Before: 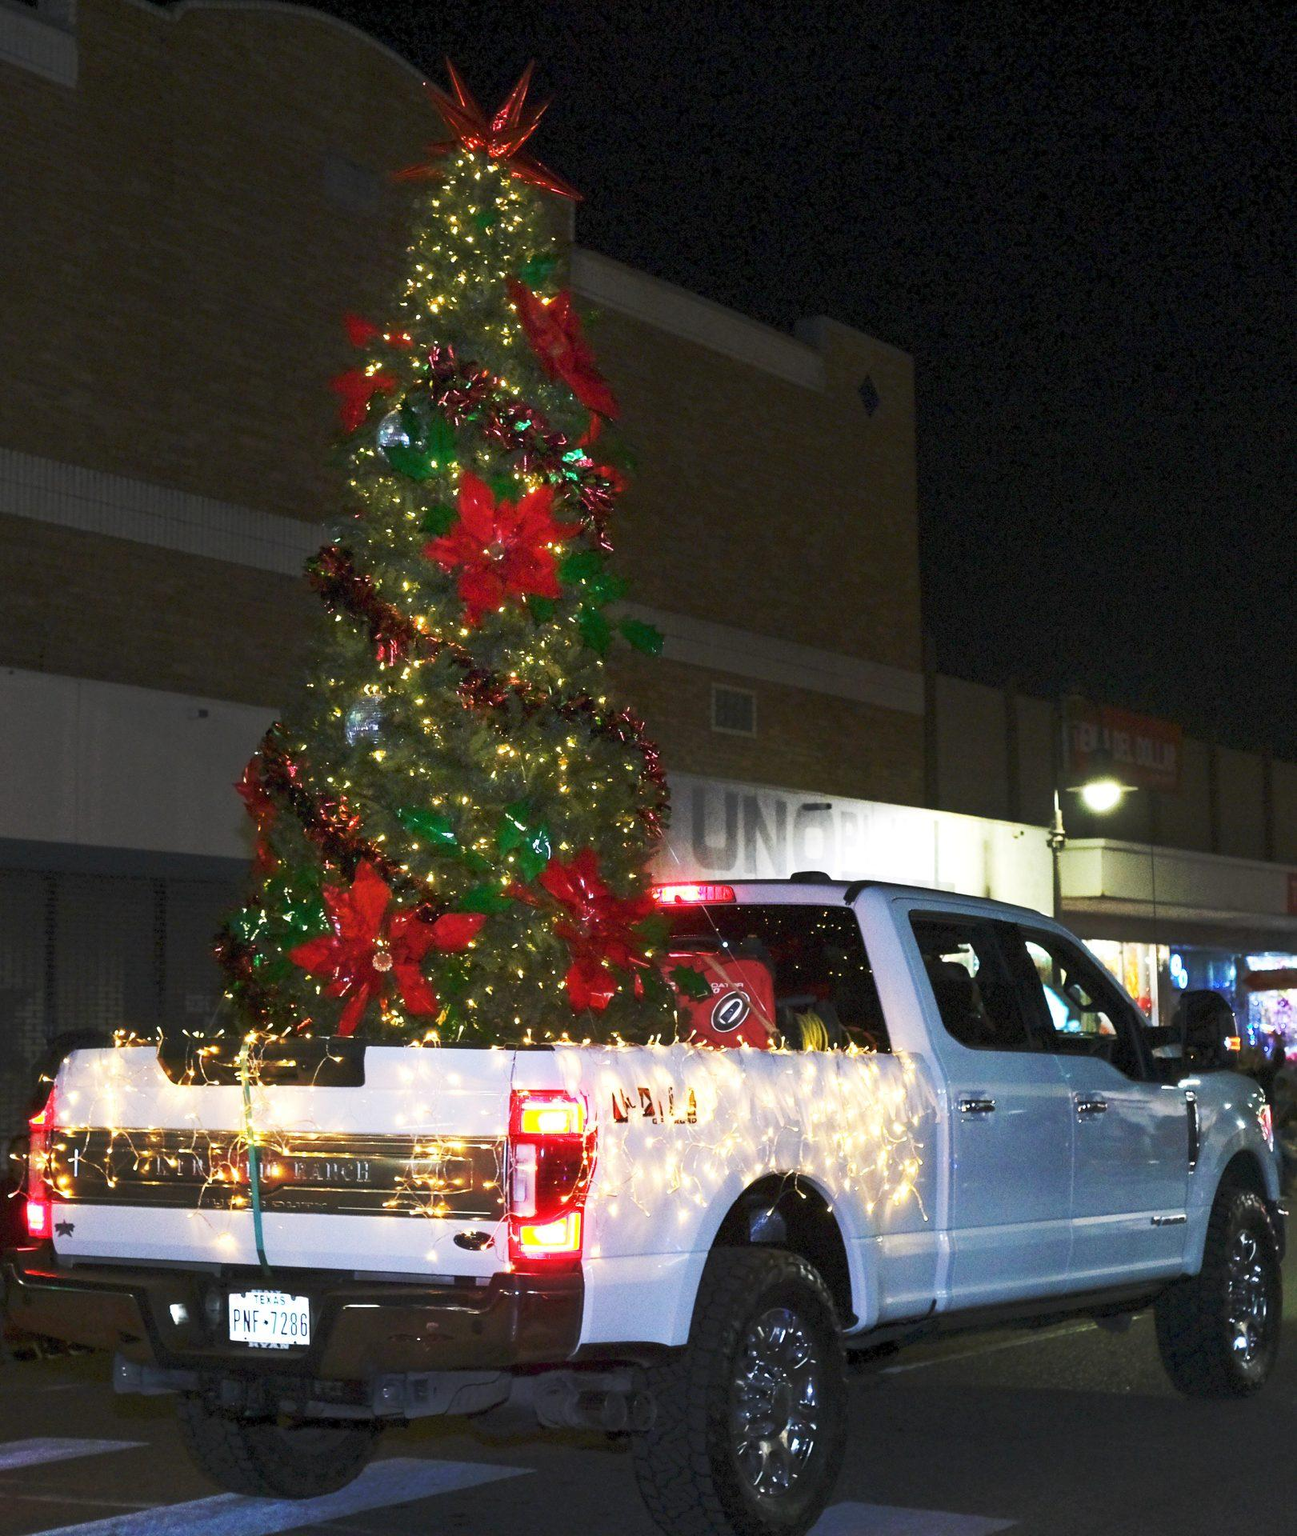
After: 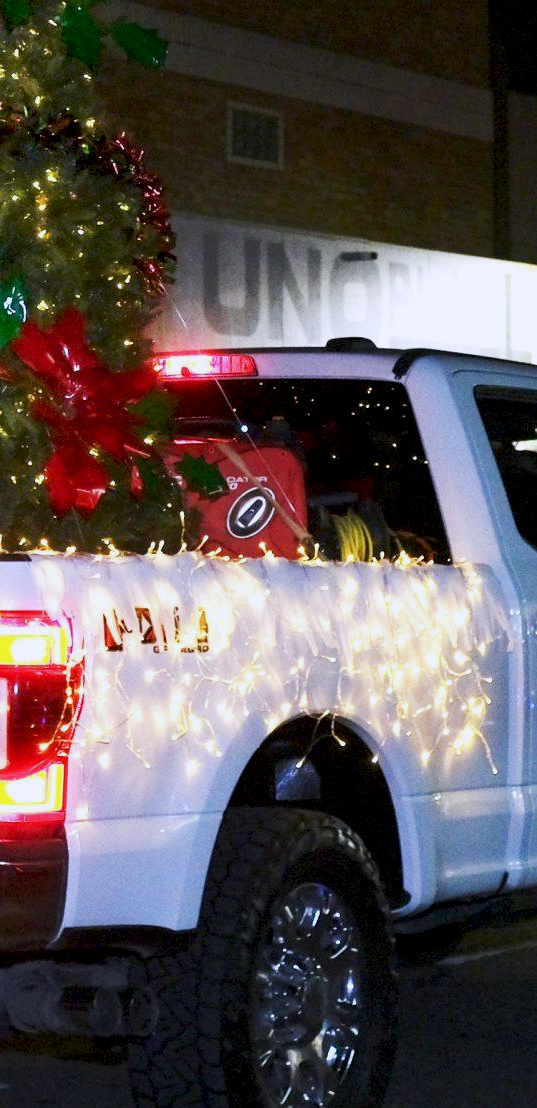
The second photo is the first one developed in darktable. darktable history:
exposure: black level correction 0.009, exposure -0.159 EV, compensate highlight preservation false
color calibration: illuminant as shot in camera, x 0.358, y 0.373, temperature 4628.91 K
crop: left 40.878%, top 39.176%, right 25.993%, bottom 3.081%
base curve: curves: ch0 [(0, 0) (0.283, 0.295) (1, 1)], preserve colors none
